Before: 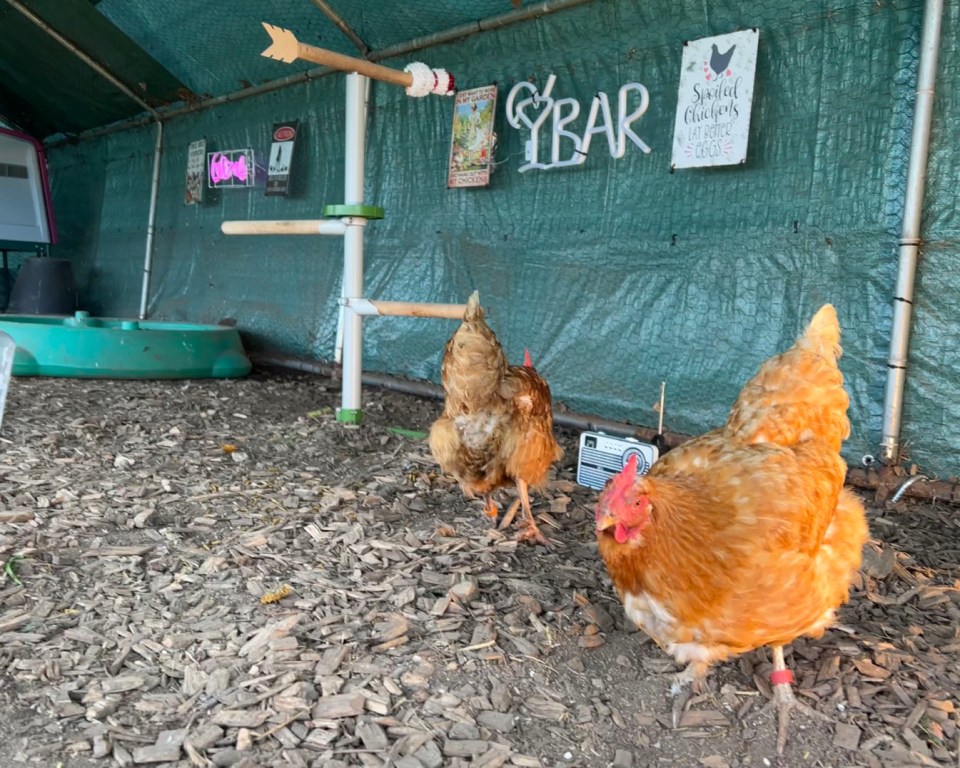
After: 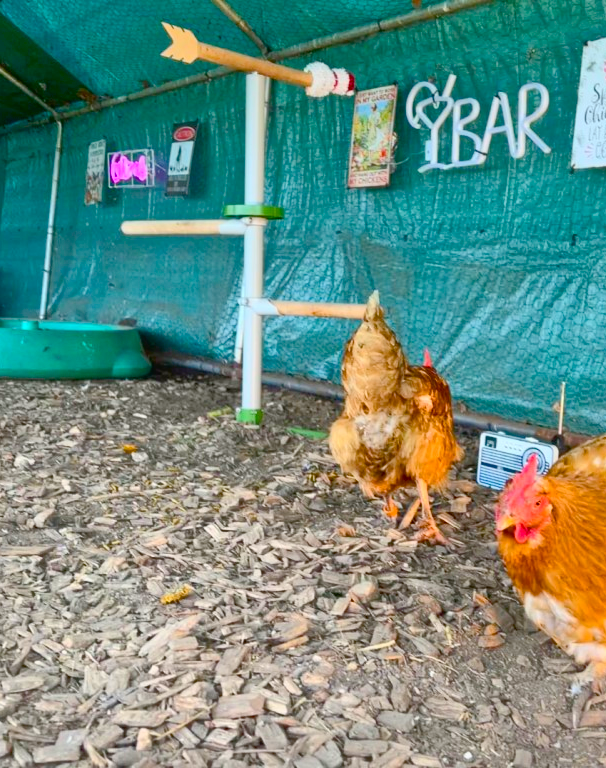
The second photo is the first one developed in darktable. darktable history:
tone equalizer: -7 EV 0.164 EV, -6 EV 0.605 EV, -5 EV 1.15 EV, -4 EV 1.31 EV, -3 EV 1.15 EV, -2 EV 0.6 EV, -1 EV 0.161 EV
contrast brightness saturation: contrast 0.292
shadows and highlights: on, module defaults
crop: left 10.479%, right 26.317%
color balance rgb: linear chroma grading › global chroma 9.672%, perceptual saturation grading › global saturation 20%, perceptual saturation grading › highlights -25.862%, perceptual saturation grading › shadows 50.265%, global vibrance 33.315%
contrast equalizer: octaves 7, y [[0.6 ×6], [0.55 ×6], [0 ×6], [0 ×6], [0 ×6]], mix -0.285
